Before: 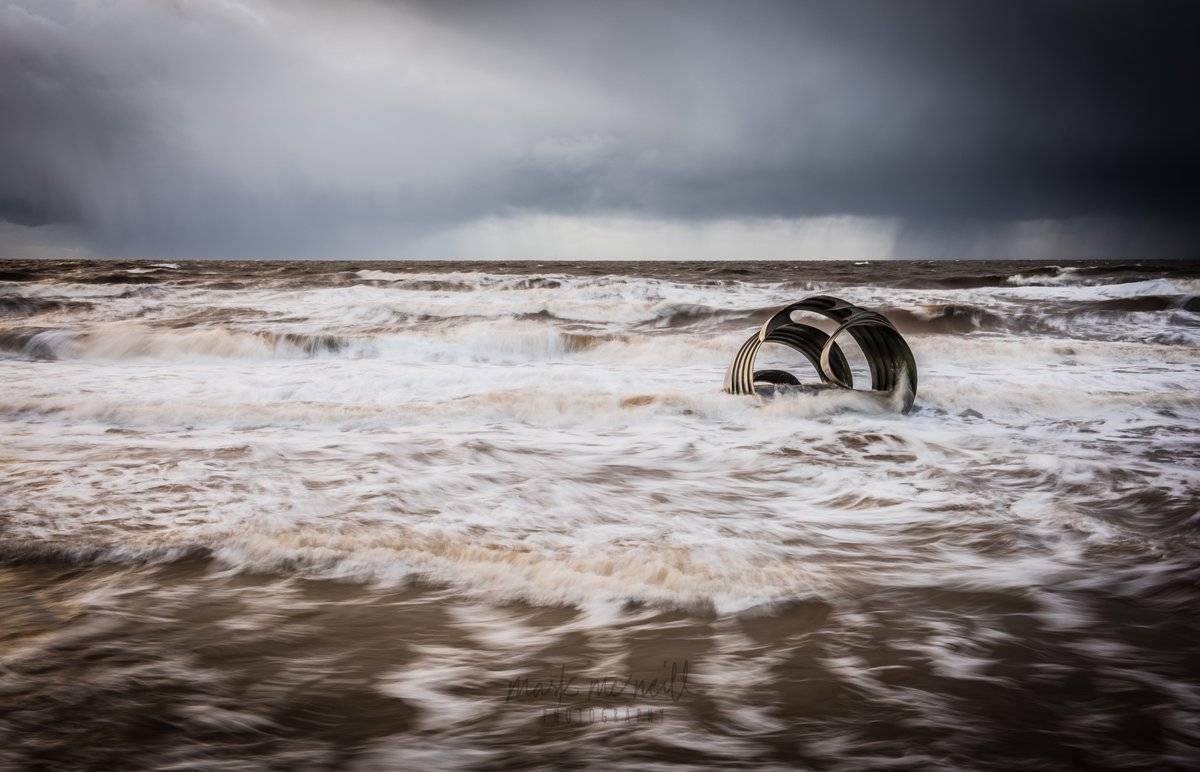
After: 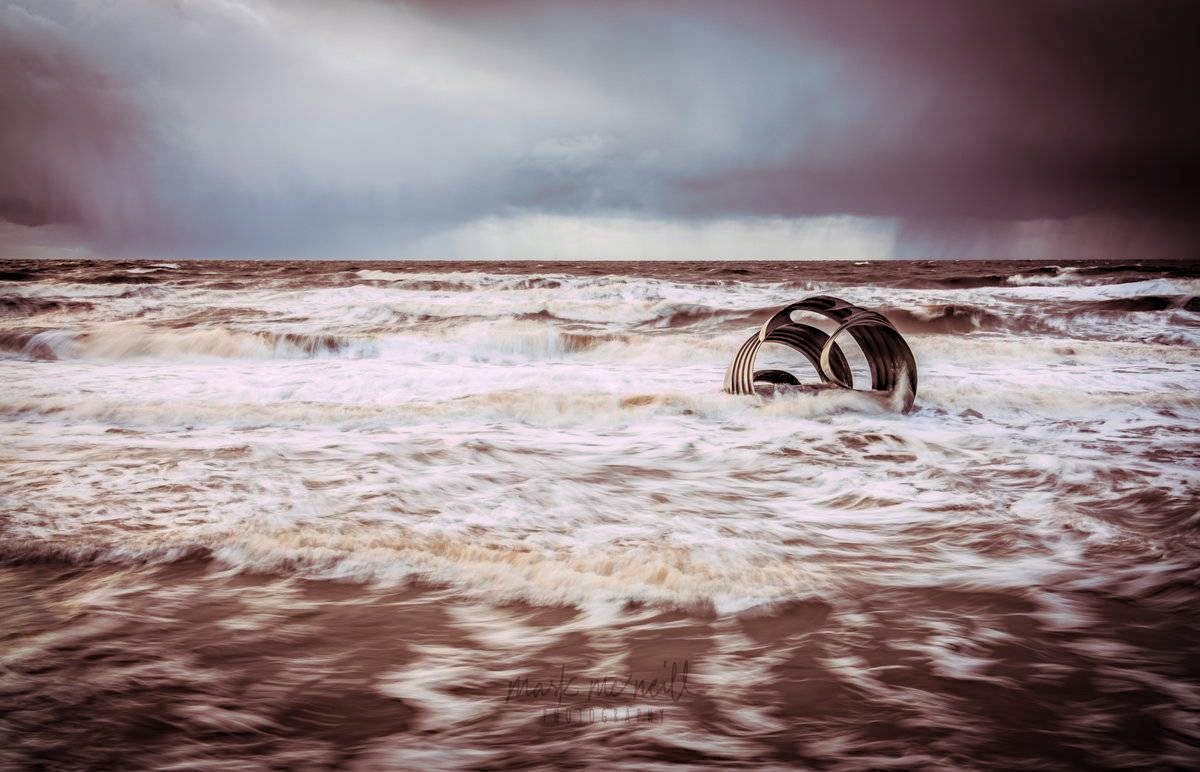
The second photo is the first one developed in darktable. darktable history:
local contrast: highlights 100%, shadows 100%, detail 120%, midtone range 0.2
haze removal: strength 0.29, distance 0.25, compatibility mode true, adaptive false
vignetting: fall-off start 91.19%
contrast brightness saturation: brightness 0.15
split-toning: highlights › hue 298.8°, highlights › saturation 0.73, compress 41.76%
